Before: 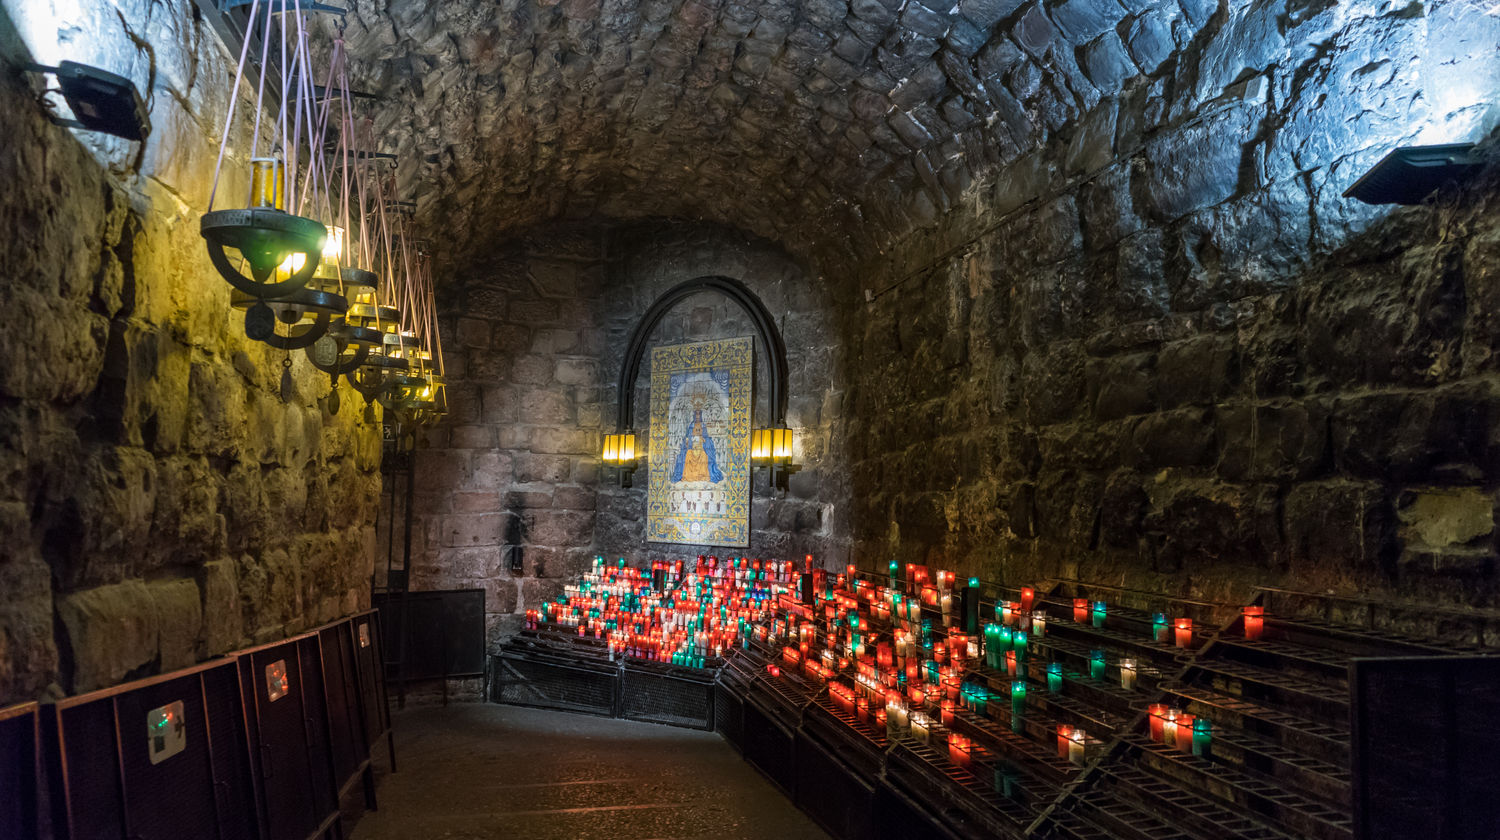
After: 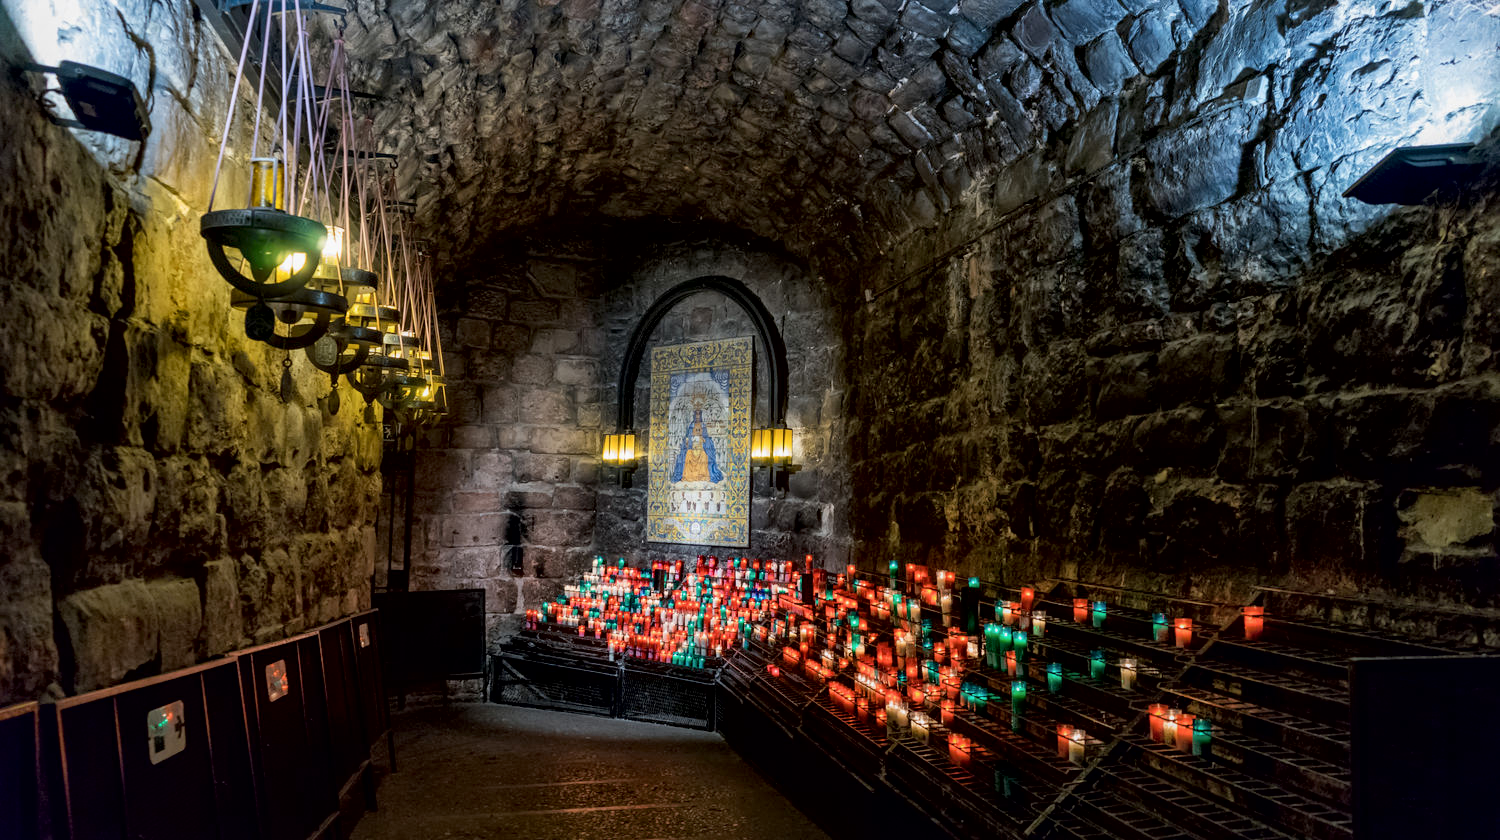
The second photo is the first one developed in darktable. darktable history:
exposure: black level correction 0.006, exposure -0.22 EV, compensate highlight preservation false
local contrast: mode bilateral grid, contrast 25, coarseness 59, detail 151%, midtone range 0.2
